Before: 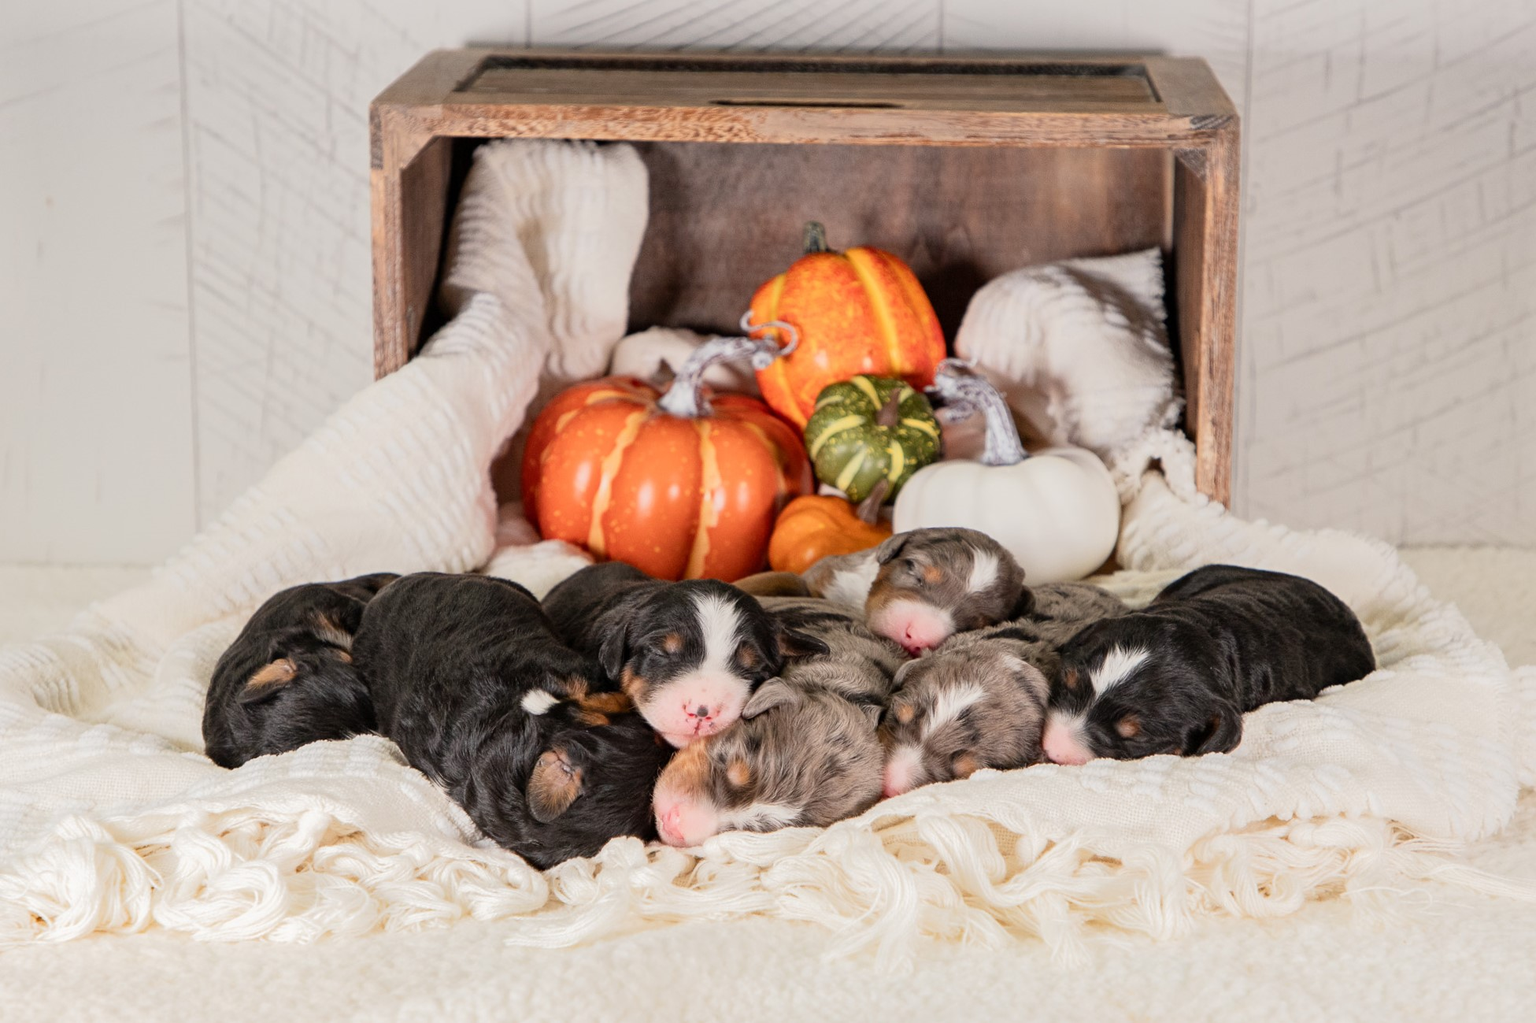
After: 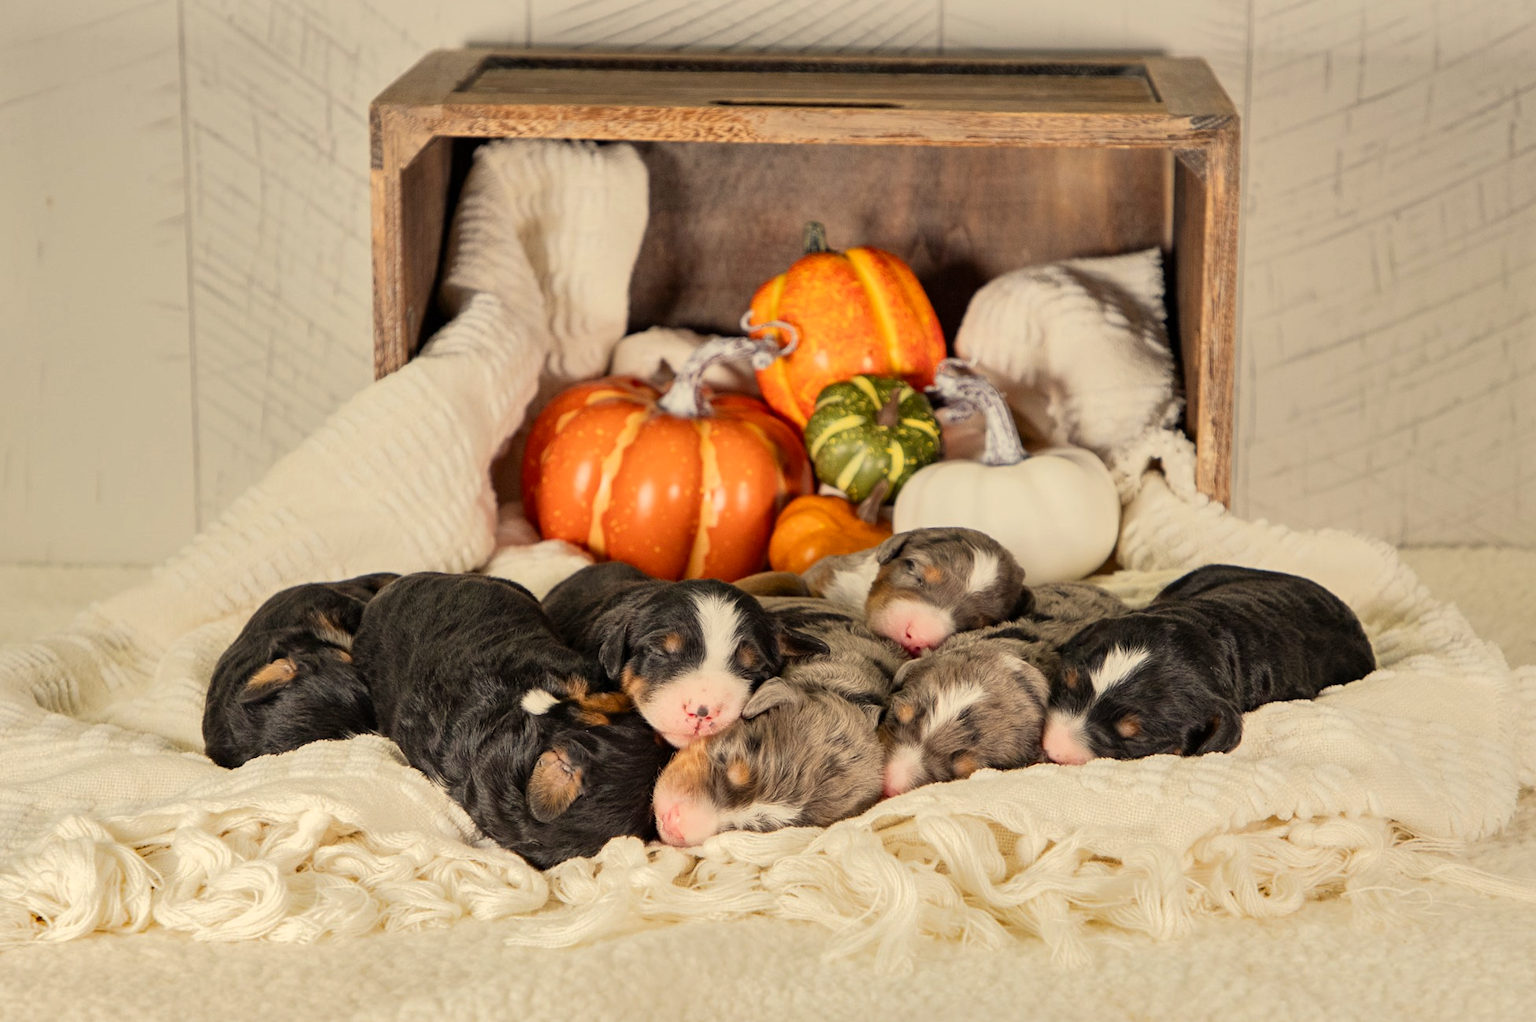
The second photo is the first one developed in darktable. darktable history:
color correction: highlights a* 1.44, highlights b* 18.04
shadows and highlights: low approximation 0.01, soften with gaussian
